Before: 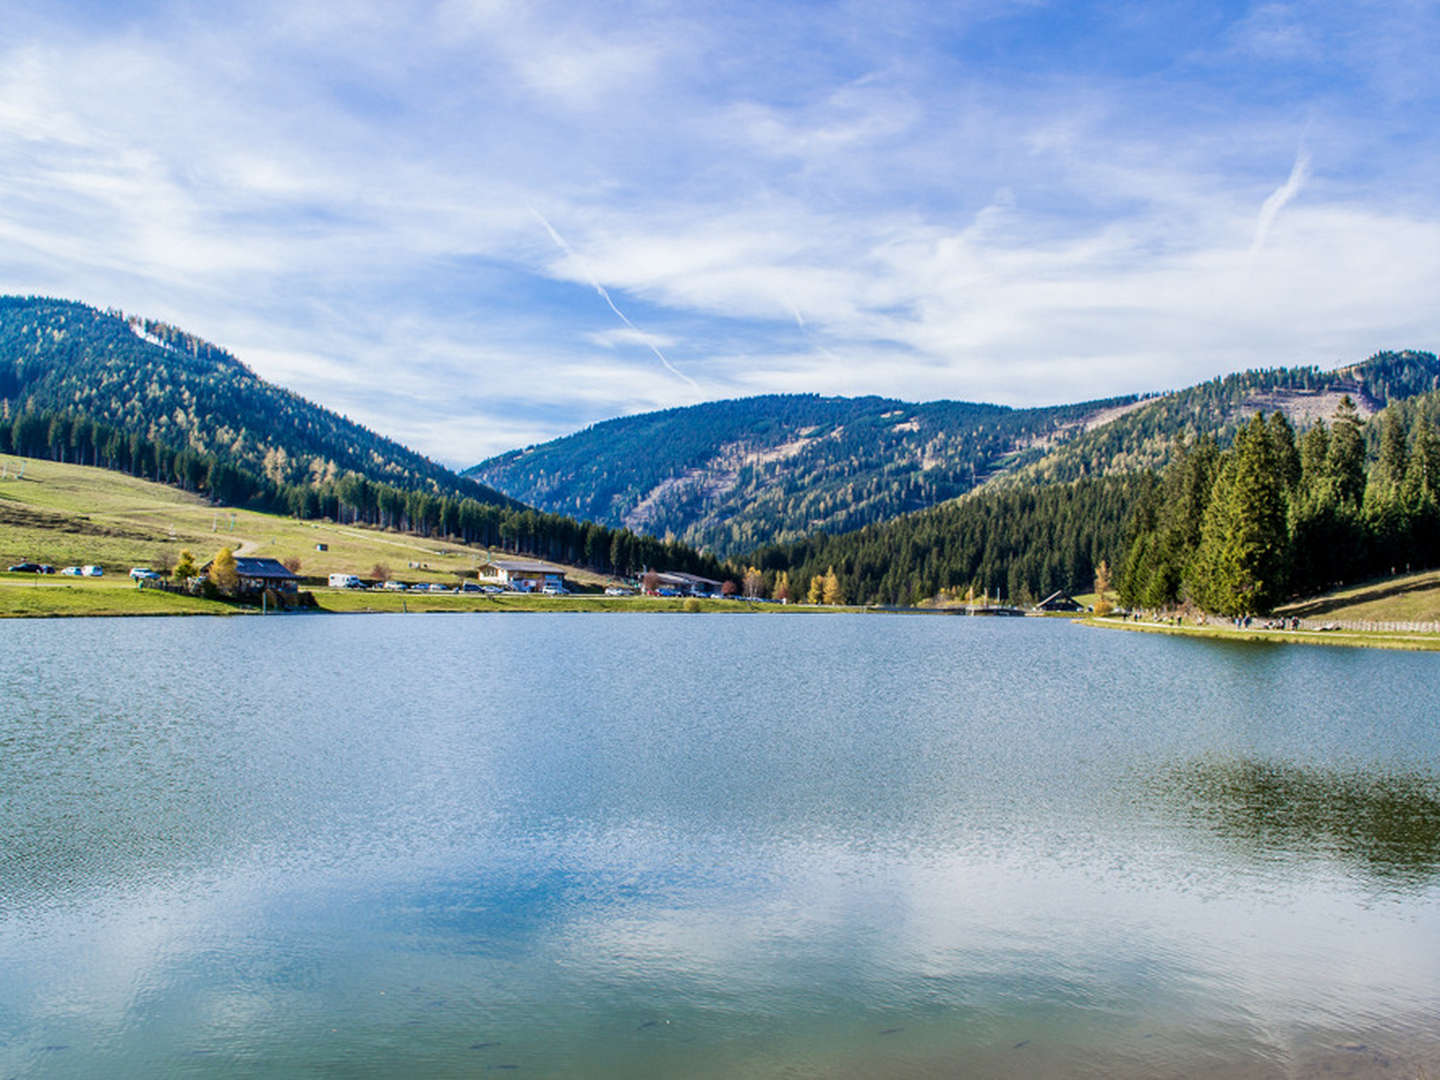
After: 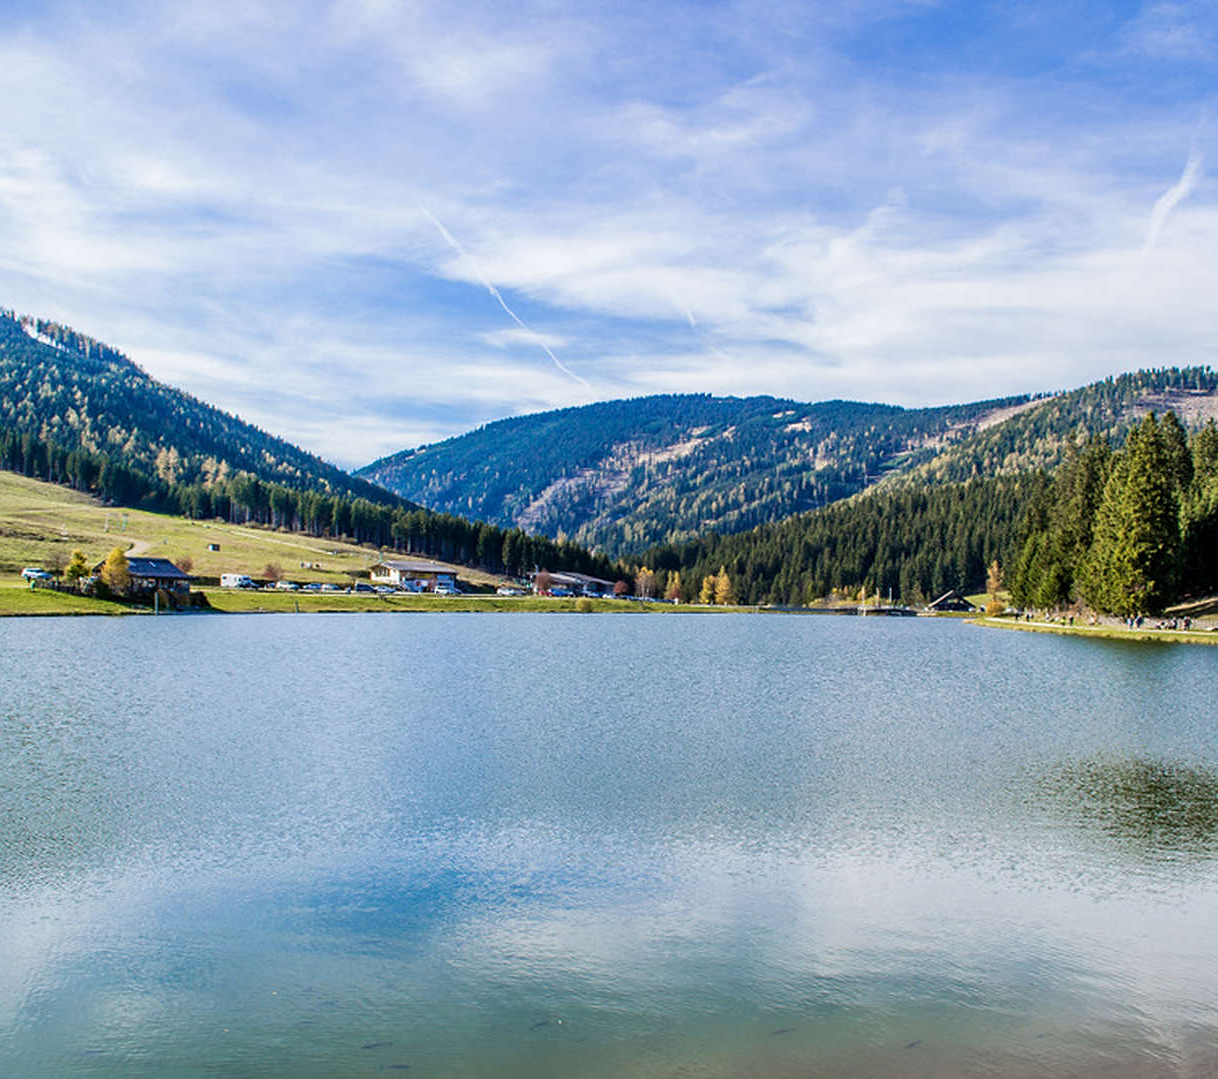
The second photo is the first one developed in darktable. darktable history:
sharpen: radius 1.448, amount 0.39, threshold 1.288
crop: left 7.541%, right 7.842%
